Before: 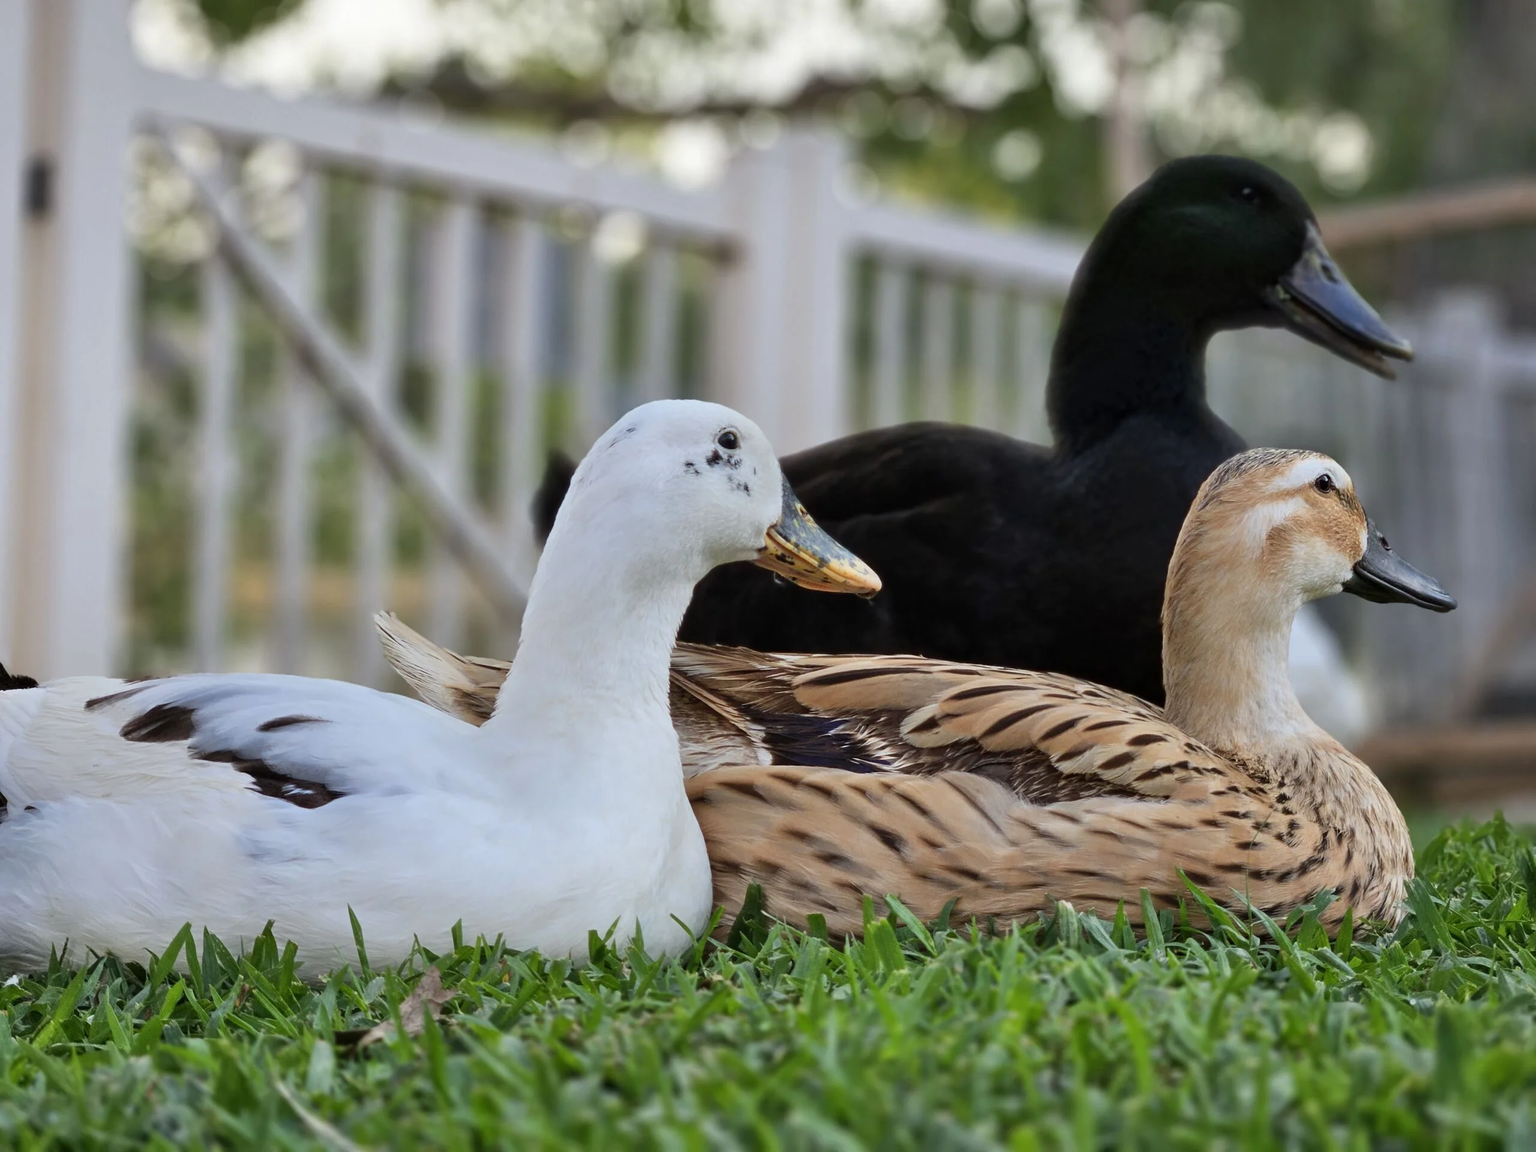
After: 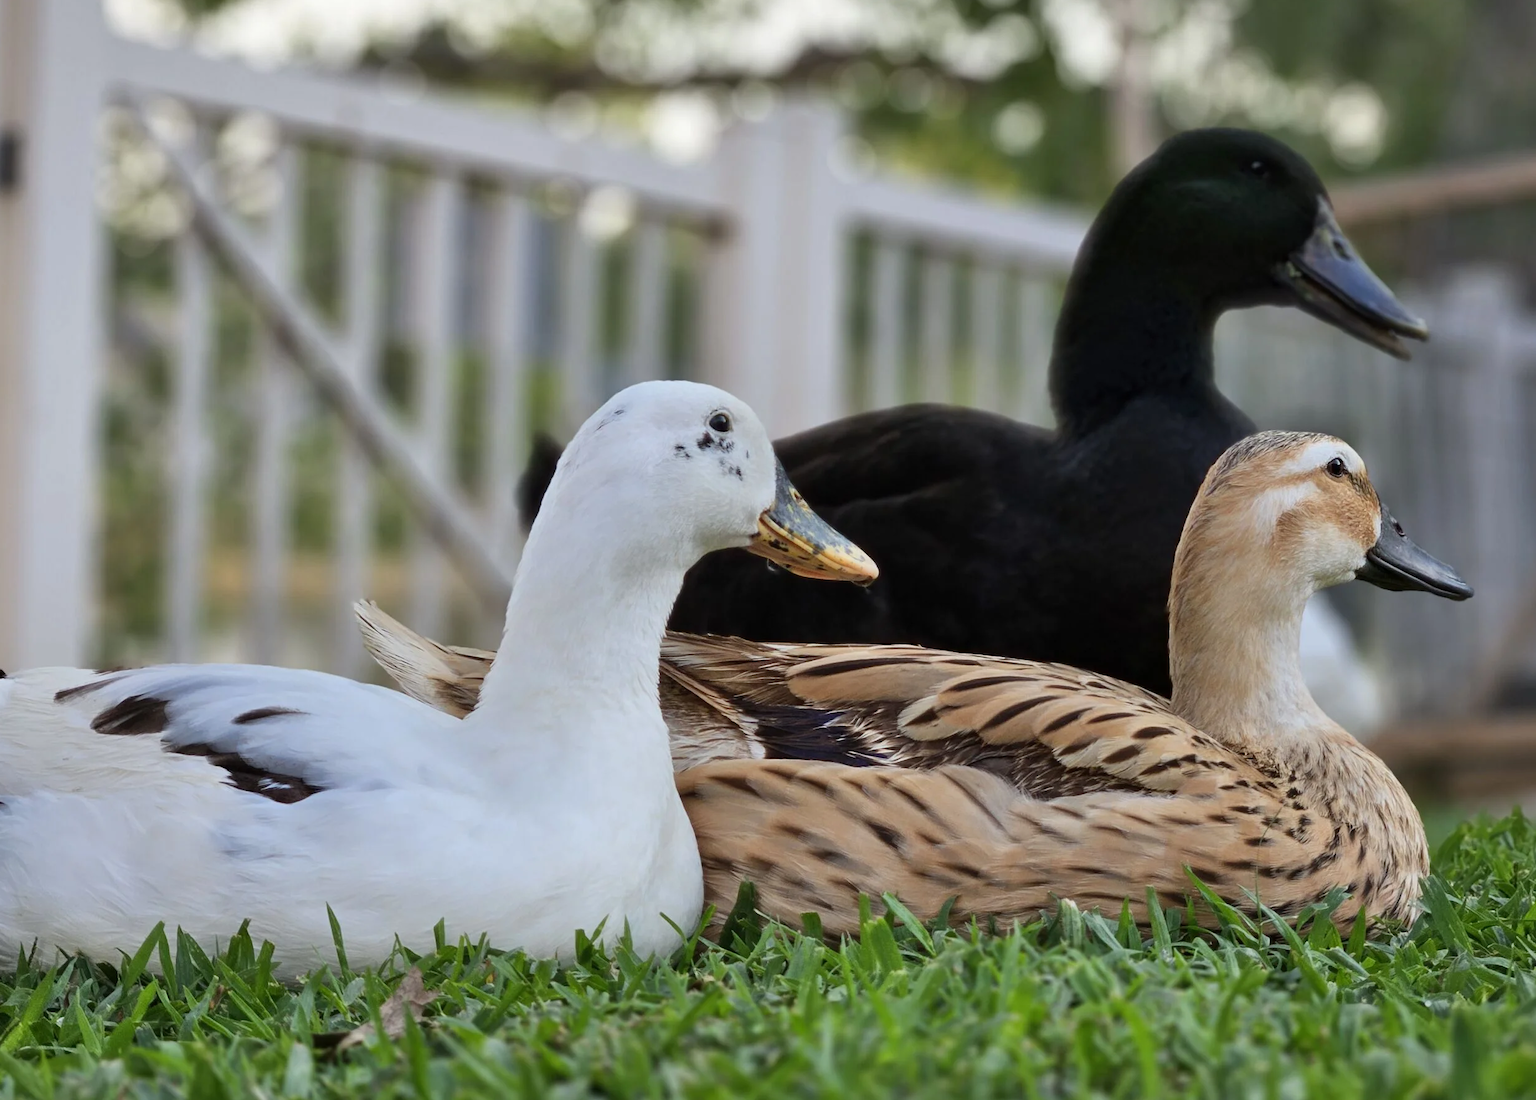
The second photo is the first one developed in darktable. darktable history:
crop: left 2.132%, top 2.784%, right 1.161%, bottom 4.836%
